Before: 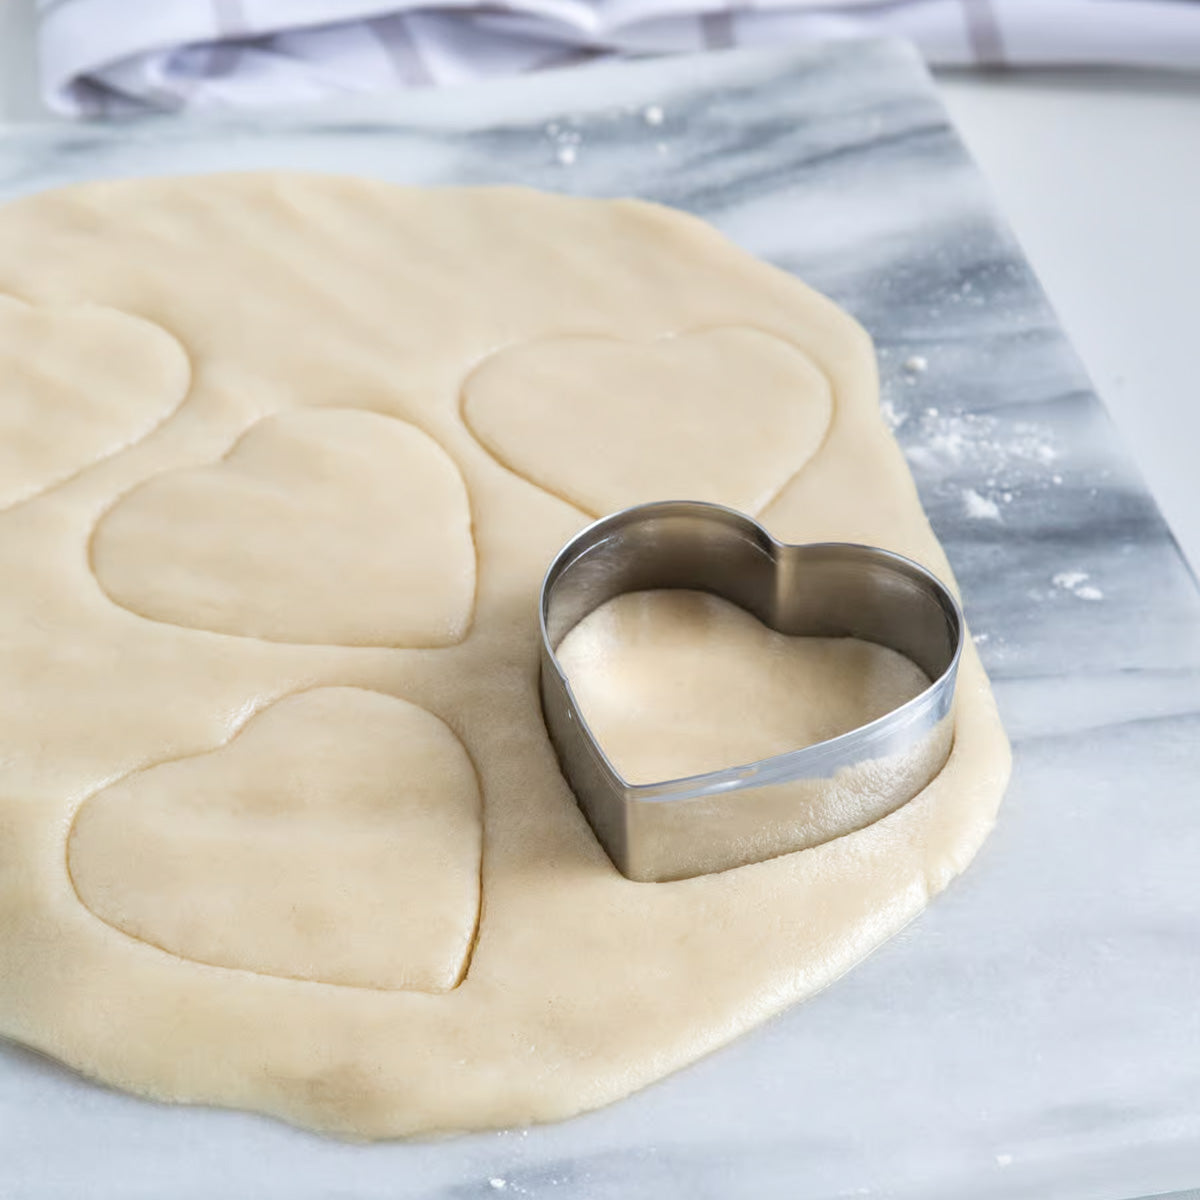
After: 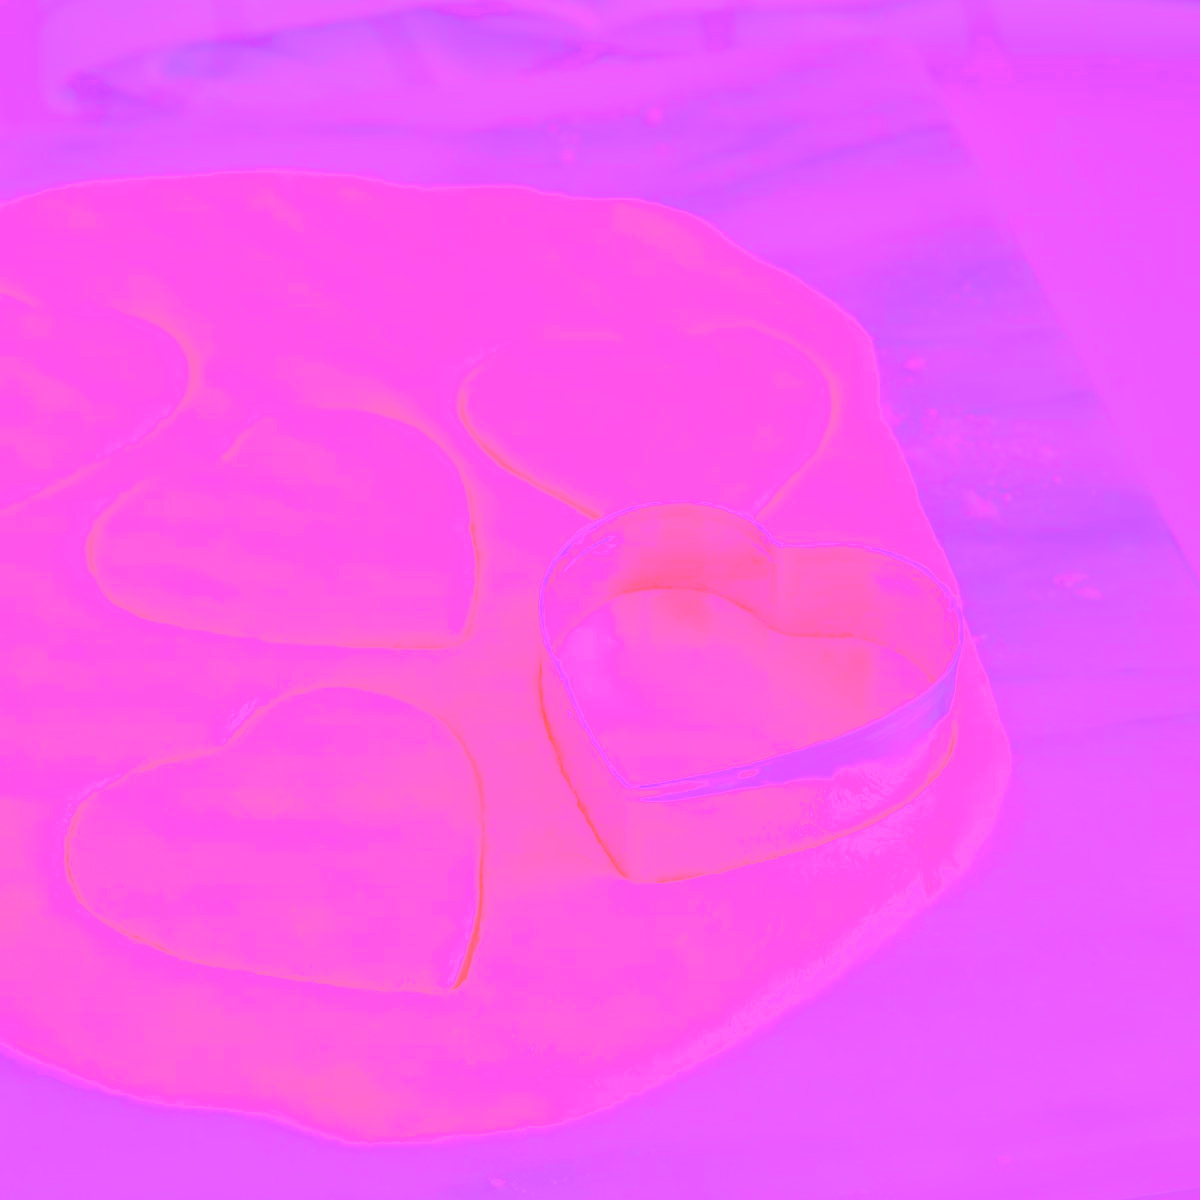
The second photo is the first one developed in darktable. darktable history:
filmic rgb: black relative exposure -8.42 EV, white relative exposure 4.68 EV, hardness 3.82, color science v6 (2022)
color balance rgb: perceptual saturation grading › mid-tones 6.33%, perceptual saturation grading › shadows 72.44%, perceptual brilliance grading › highlights 11.59%, contrast 5.05%
white balance: red 8, blue 8
velvia: strength 67.07%, mid-tones bias 0.972
rgb curve: curves: ch0 [(0, 0) (0.21, 0.15) (0.24, 0.21) (0.5, 0.75) (0.75, 0.96) (0.89, 0.99) (1, 1)]; ch1 [(0, 0.02) (0.21, 0.13) (0.25, 0.2) (0.5, 0.67) (0.75, 0.9) (0.89, 0.97) (1, 1)]; ch2 [(0, 0.02) (0.21, 0.13) (0.25, 0.2) (0.5, 0.67) (0.75, 0.9) (0.89, 0.97) (1, 1)], compensate middle gray true
